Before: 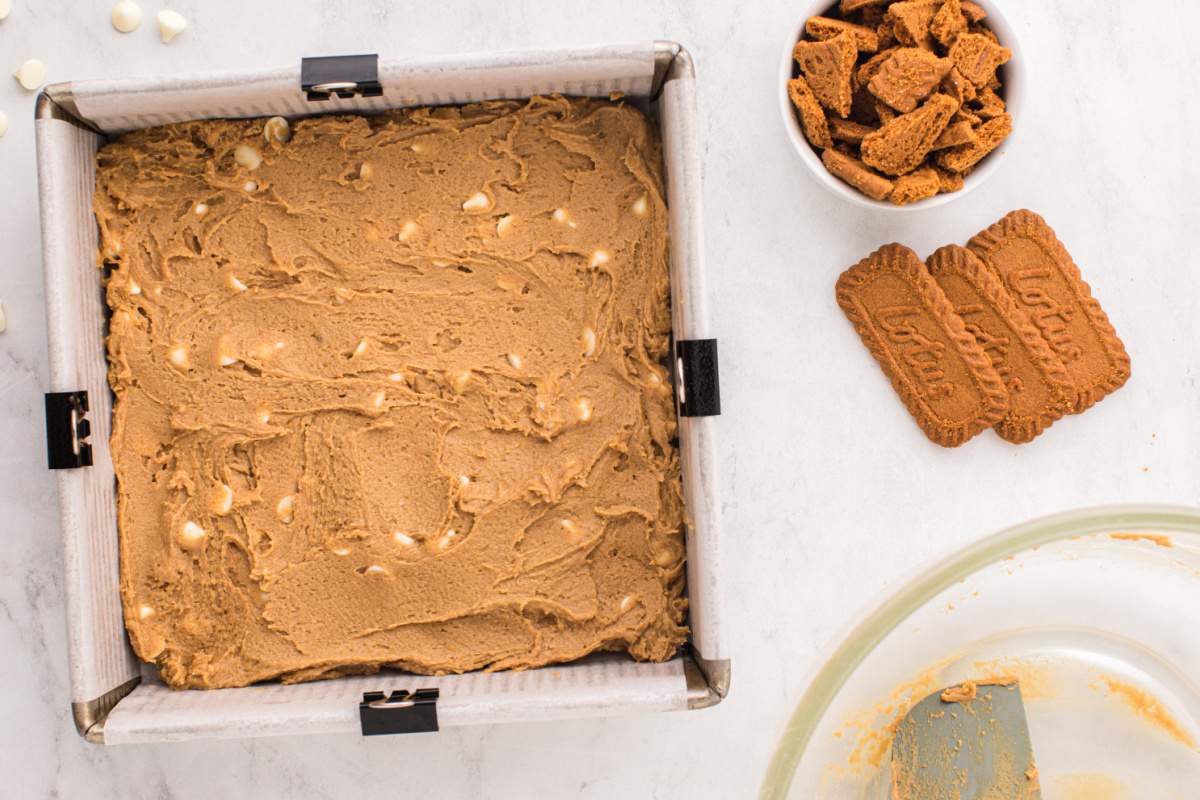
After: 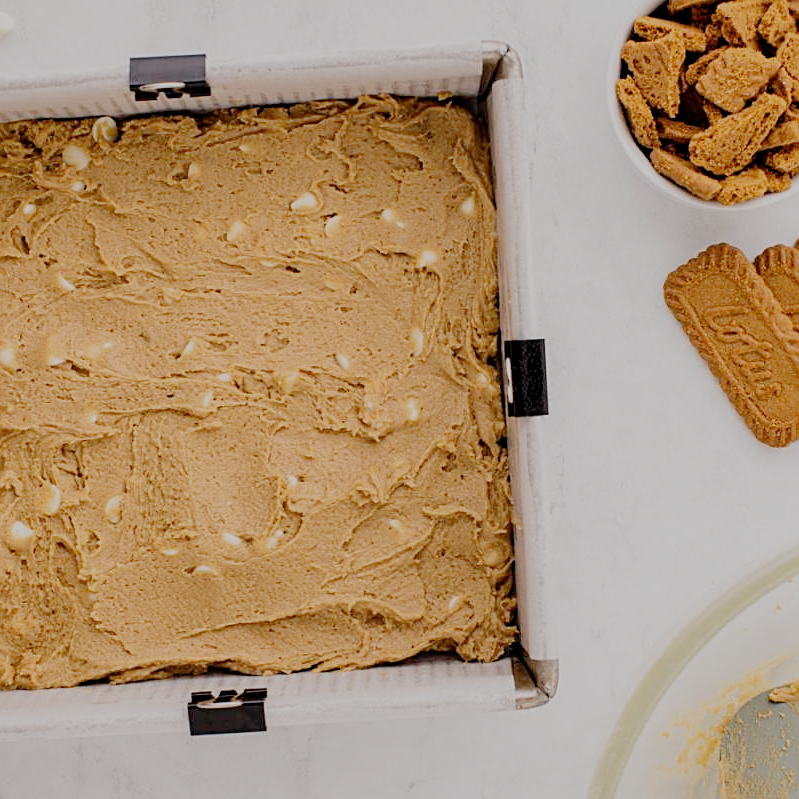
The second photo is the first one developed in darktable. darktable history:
filmic rgb: middle gray luminance 17.95%, black relative exposure -7.53 EV, white relative exposure 8.47 EV, target black luminance 0%, hardness 2.23, latitude 18.91%, contrast 0.882, highlights saturation mix 5.25%, shadows ↔ highlights balance 10.14%, add noise in highlights 0.002, preserve chrominance no, color science v3 (2019), use custom middle-gray values true, contrast in highlights soft
sharpen: amount 0.495
crop and rotate: left 14.406%, right 18.973%
